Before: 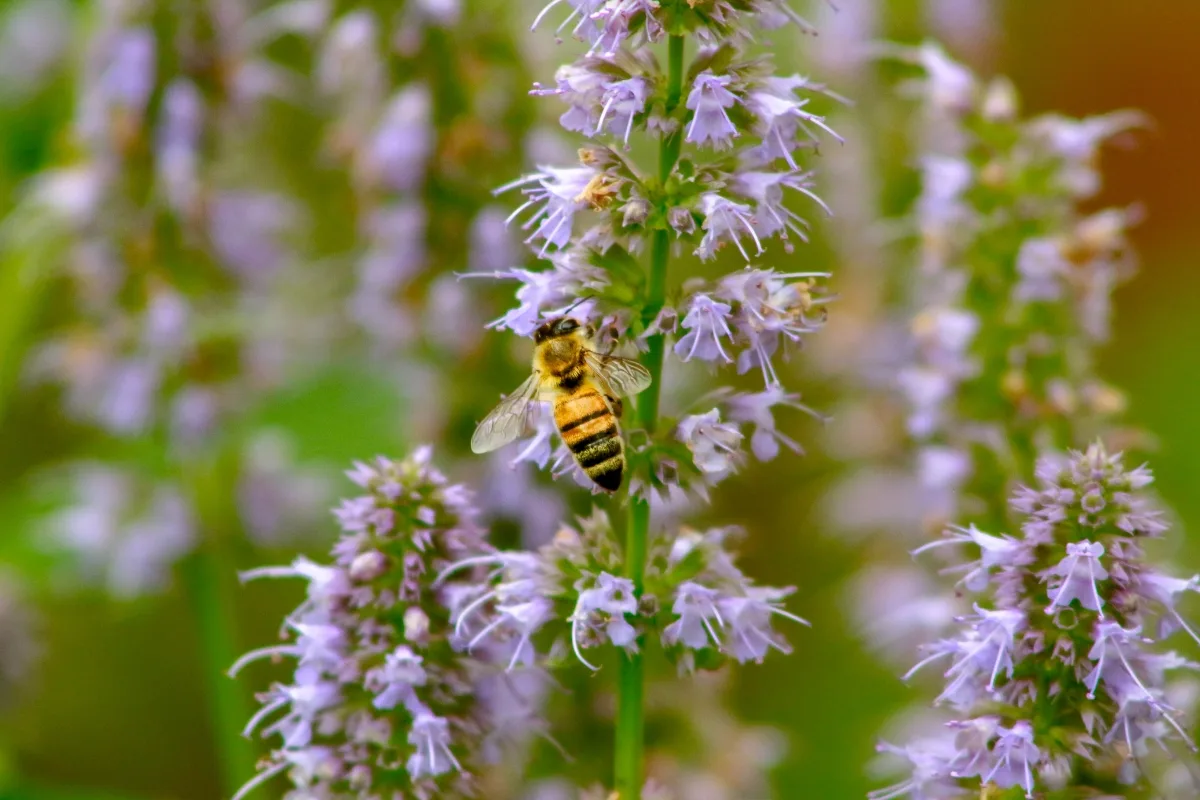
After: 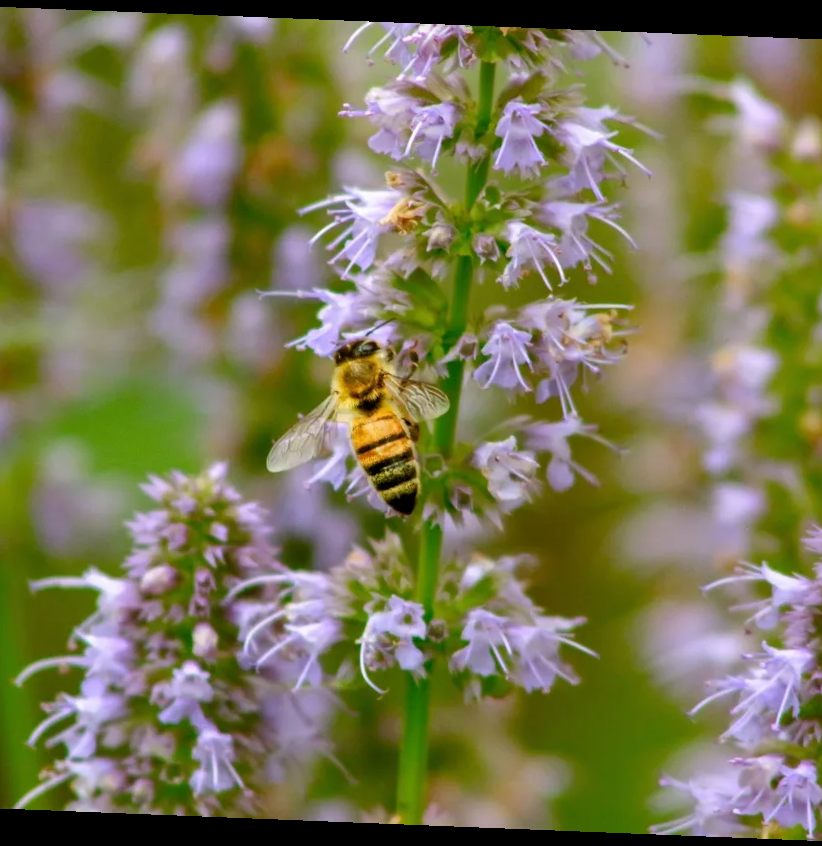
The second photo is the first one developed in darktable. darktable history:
crop and rotate: left 17.732%, right 15.423%
rotate and perspective: rotation 2.27°, automatic cropping off
color balance: contrast -0.5%
